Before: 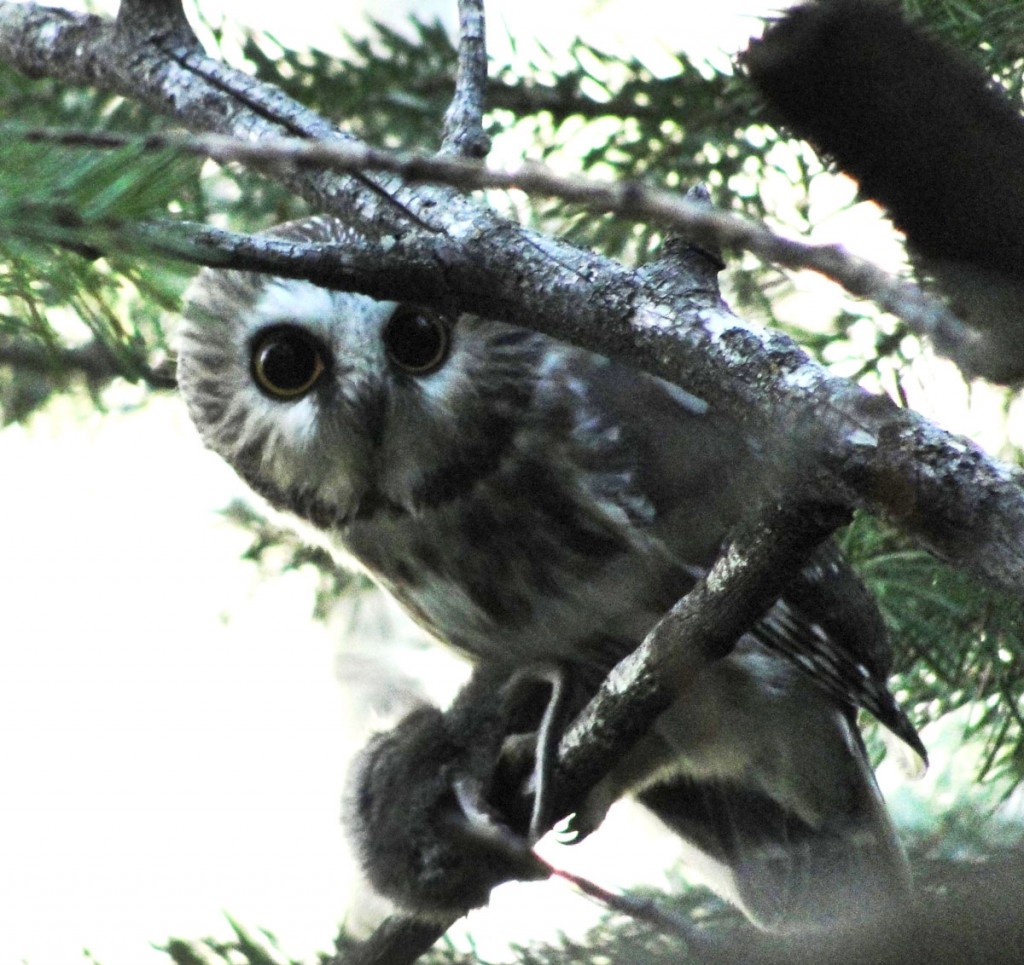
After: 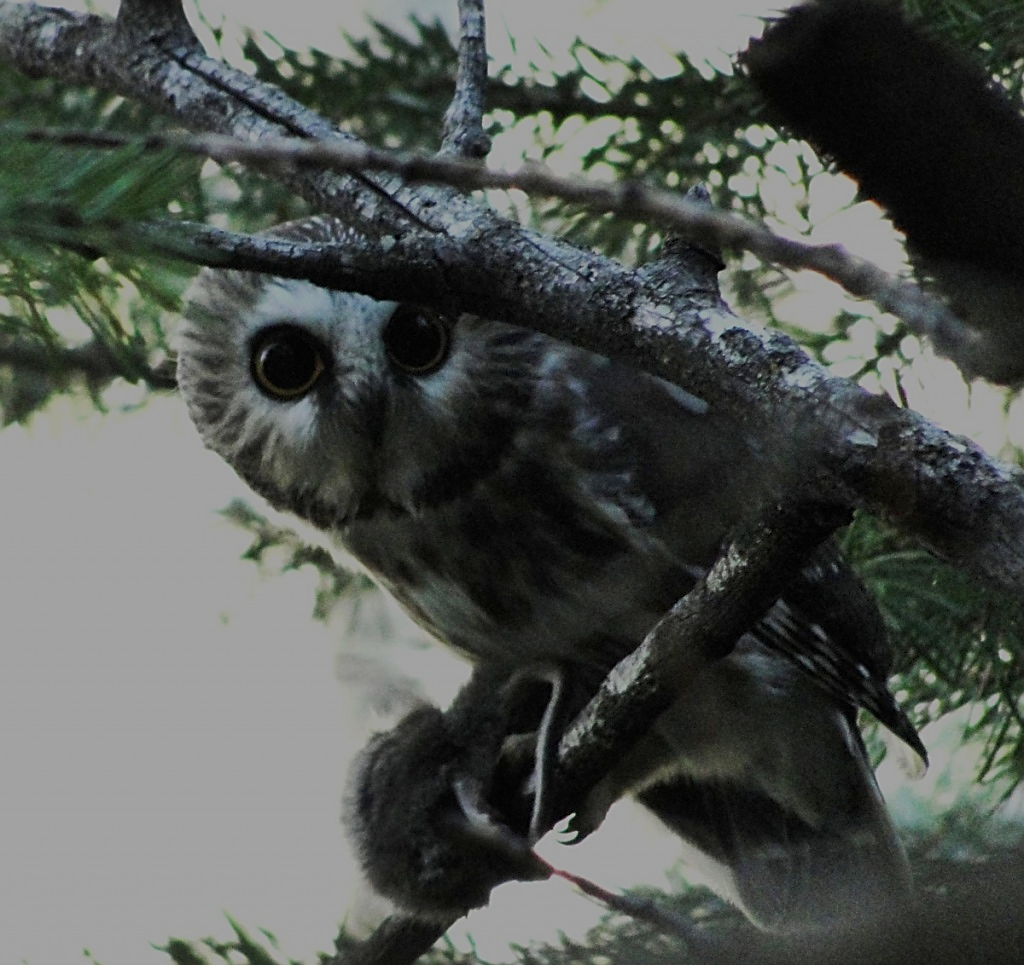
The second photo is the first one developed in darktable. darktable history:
exposure: exposure -1.468 EV, compensate highlight preservation false
sharpen: on, module defaults
